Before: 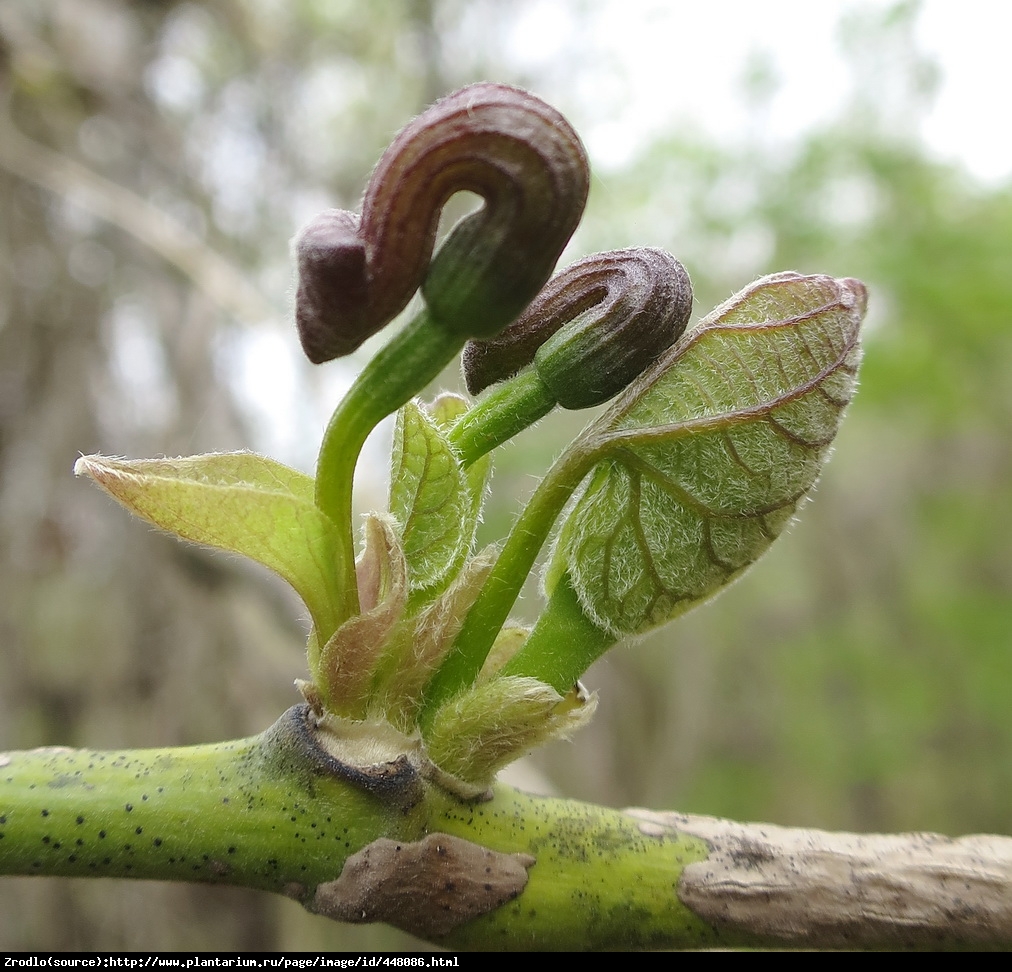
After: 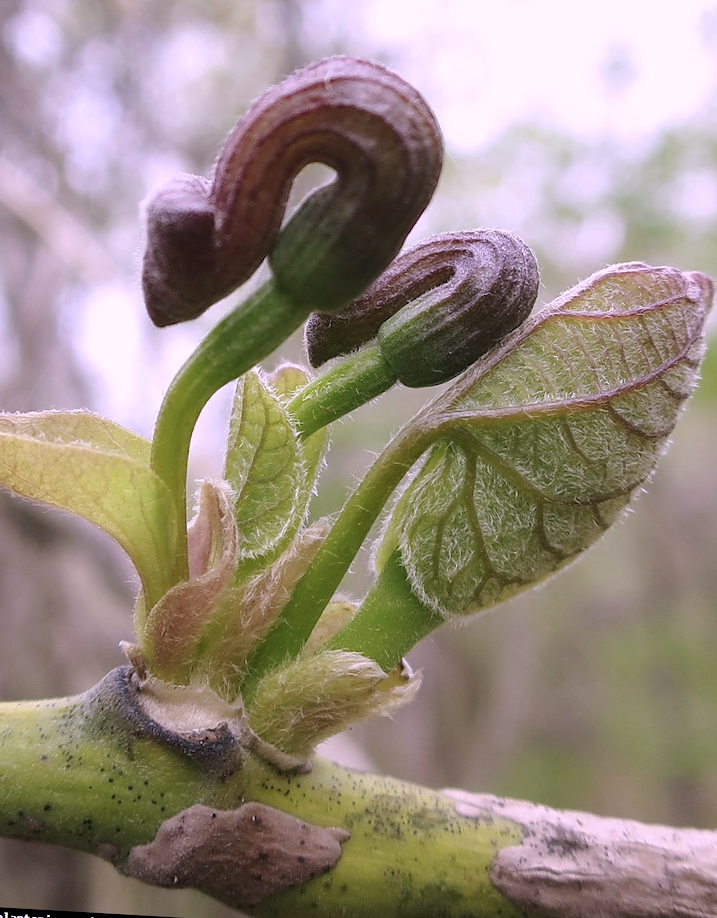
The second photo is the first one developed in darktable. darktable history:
crop and rotate: angle -3.27°, left 14.277%, top 0.028%, right 10.766%, bottom 0.028%
color correction: highlights a* 15.46, highlights b* -20.56
